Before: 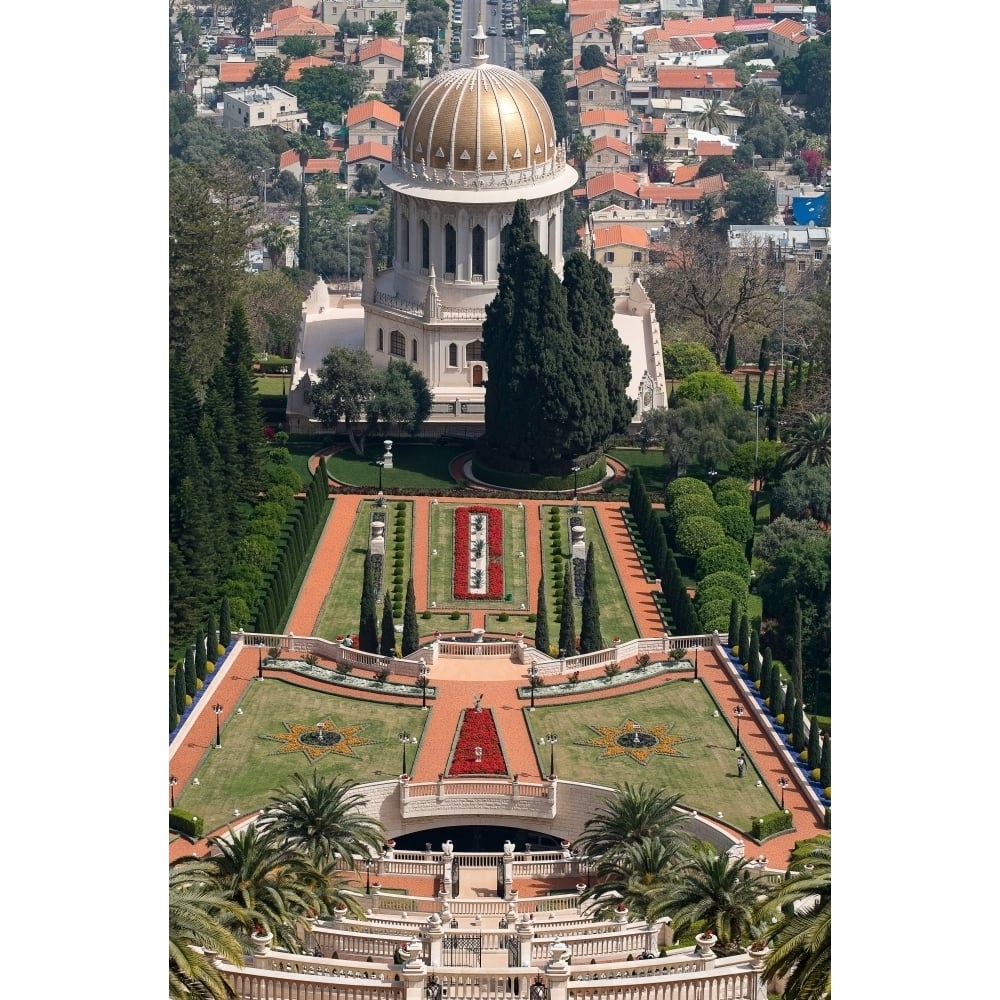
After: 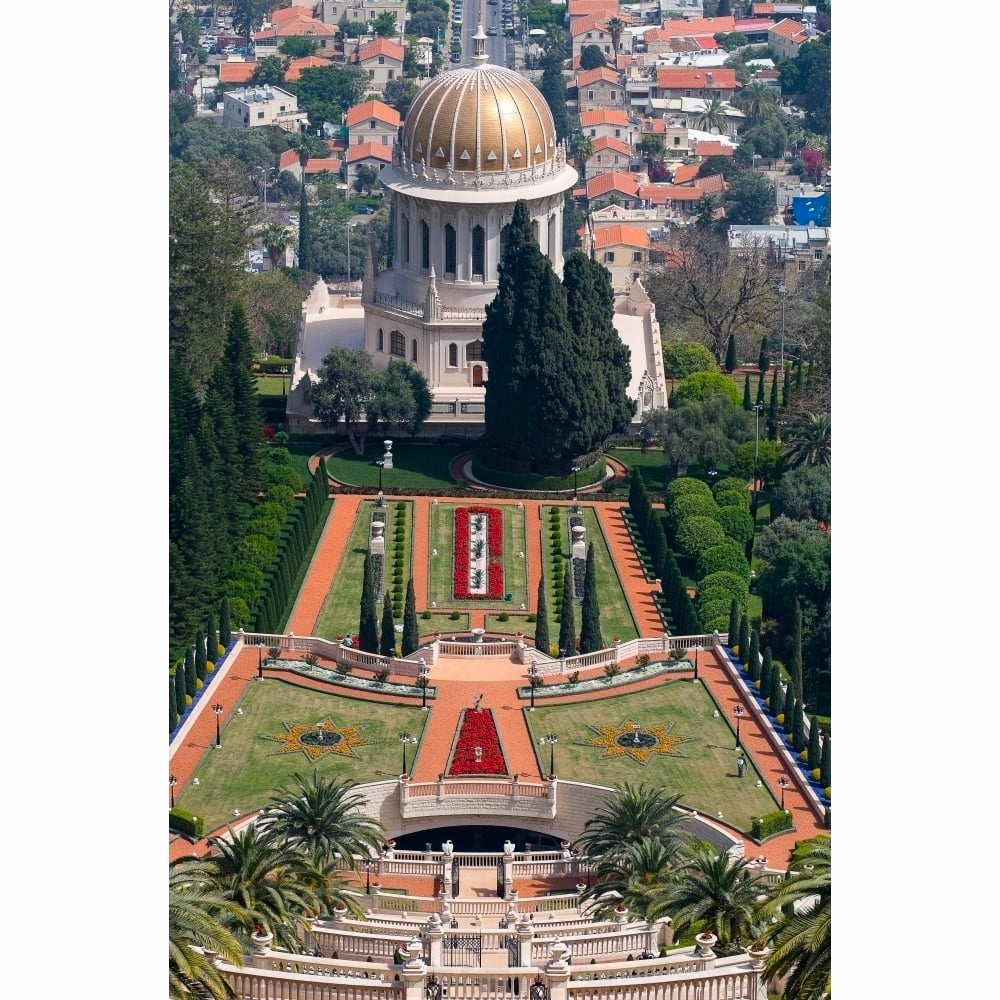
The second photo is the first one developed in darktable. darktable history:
color balance rgb: power › chroma 1.011%, power › hue 253.05°, perceptual saturation grading › global saturation 25.112%
